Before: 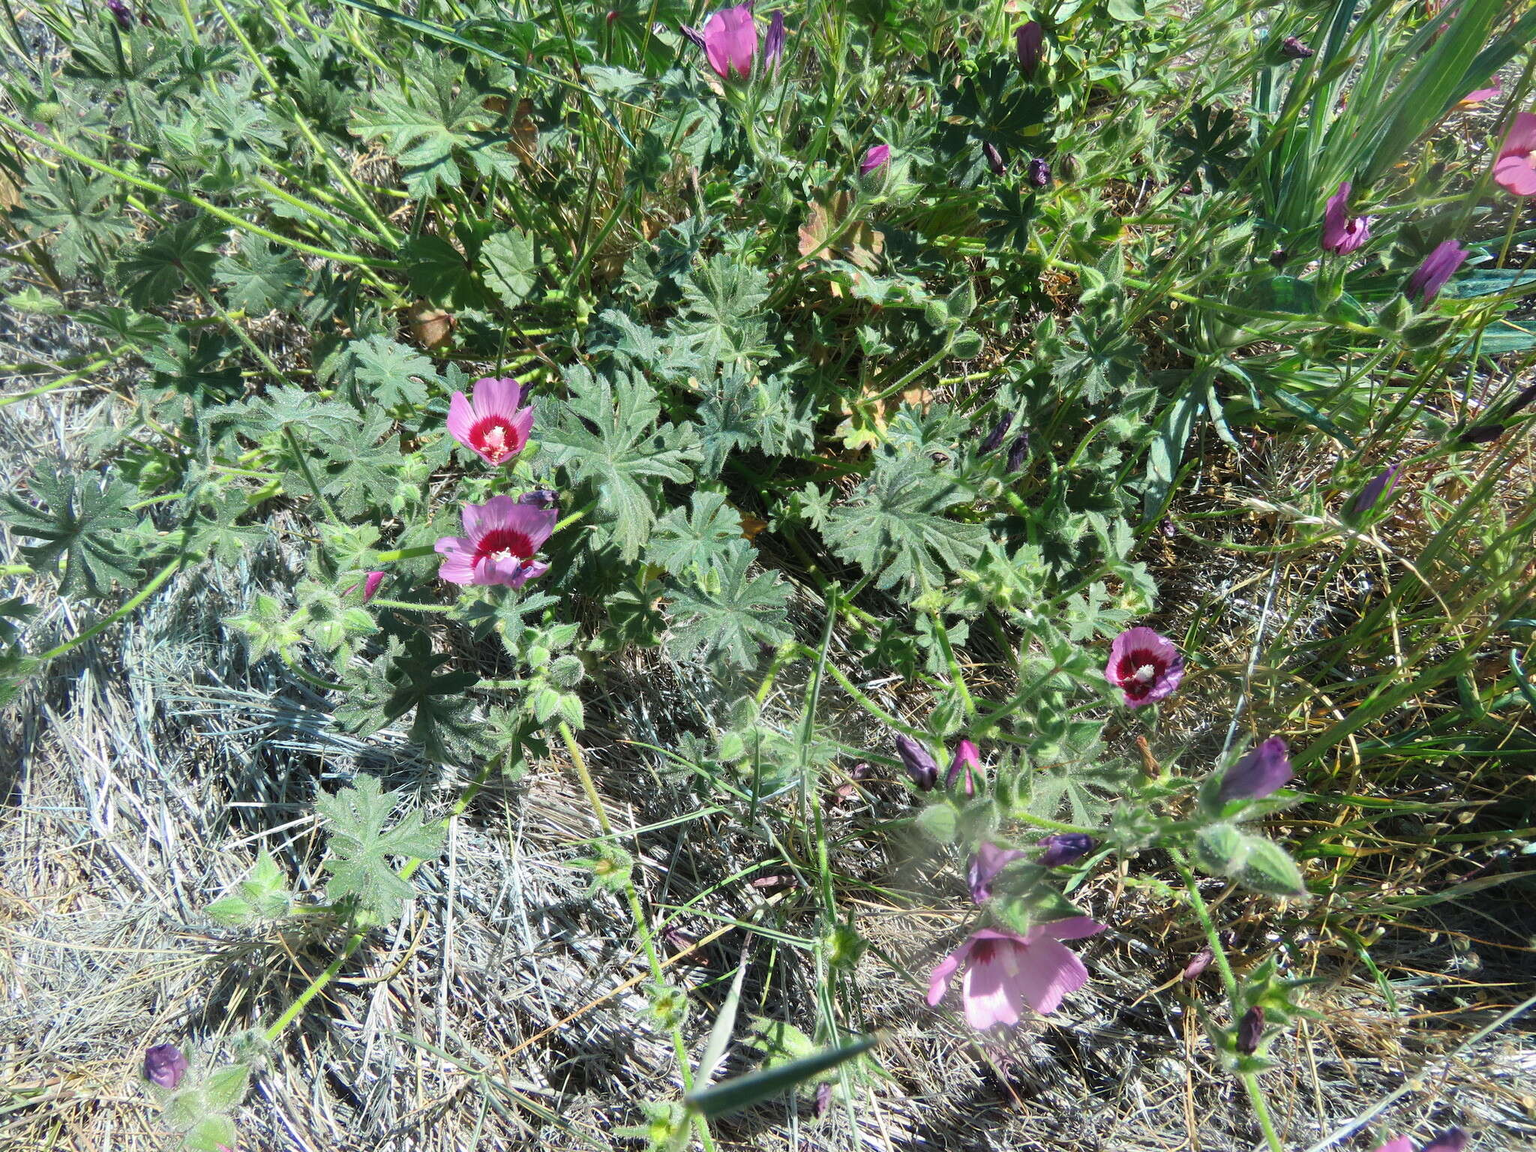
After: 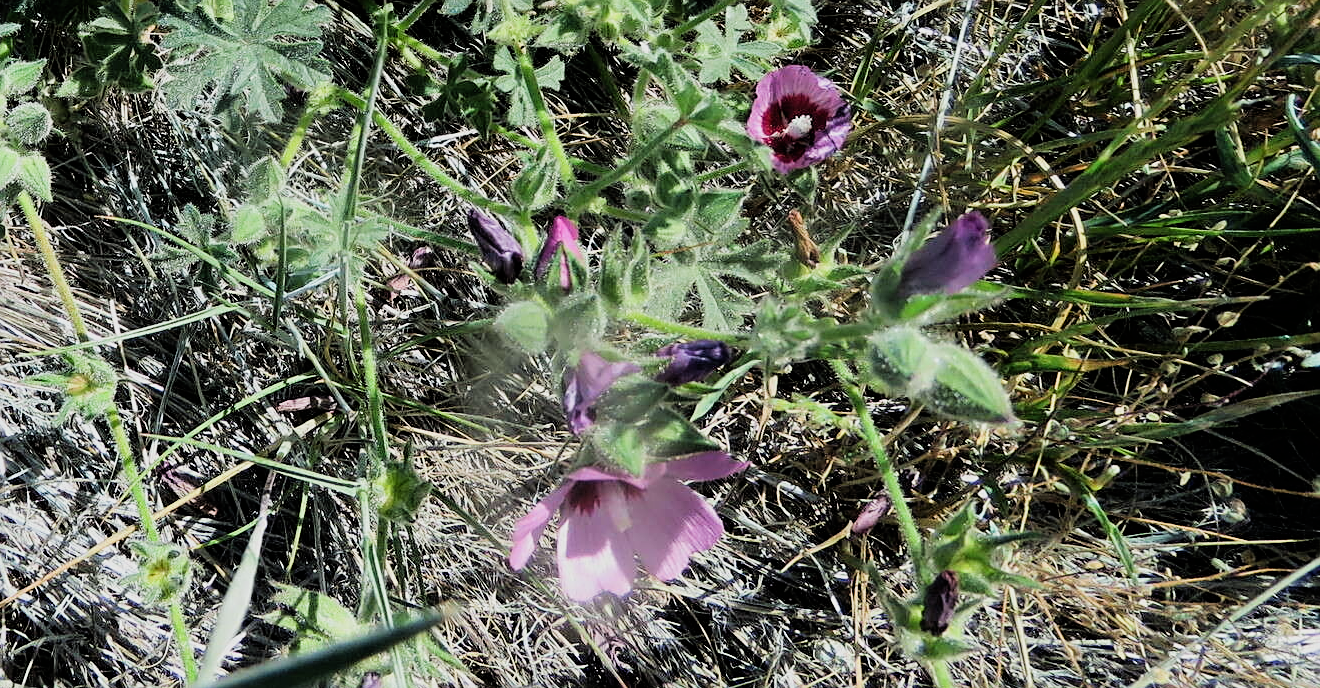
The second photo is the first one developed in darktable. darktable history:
crop and rotate: left 35.509%, top 50.238%, bottom 4.934%
filmic rgb: black relative exposure -5 EV, hardness 2.88, contrast 1.3, highlights saturation mix -30%
sharpen: on, module defaults
